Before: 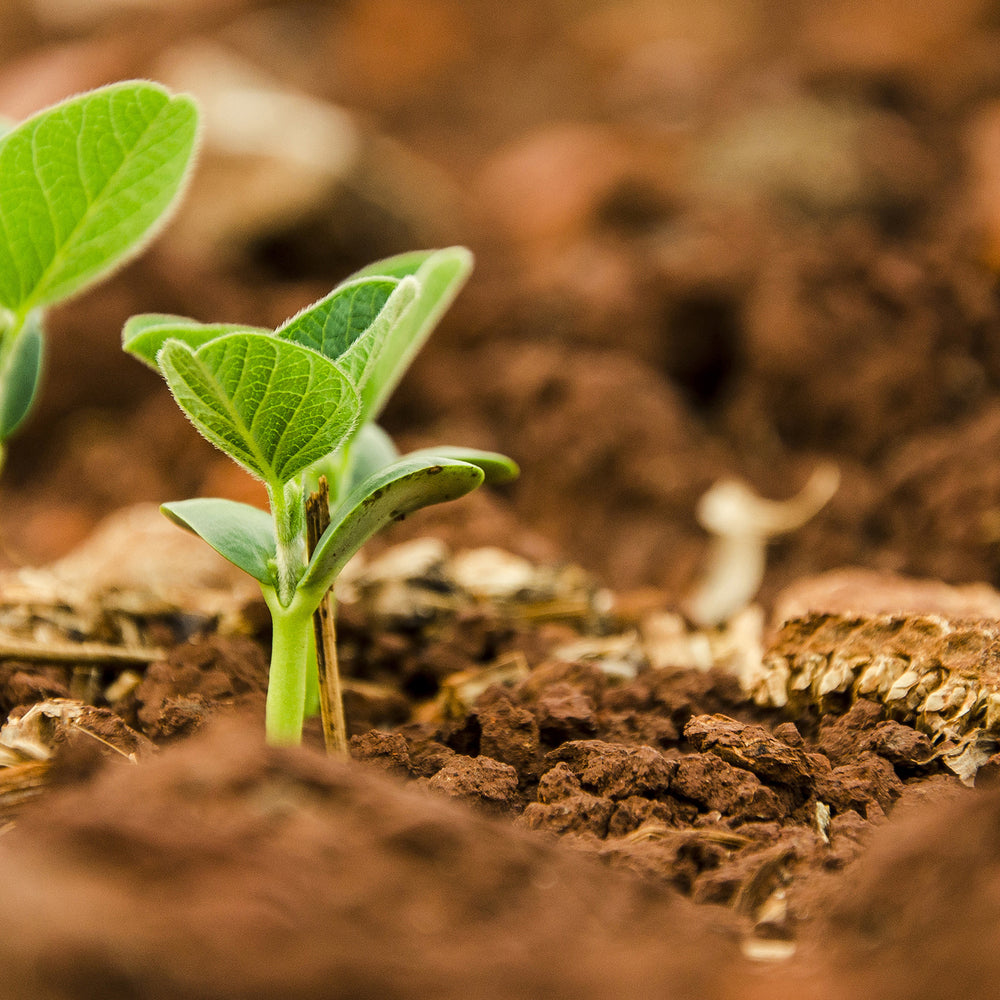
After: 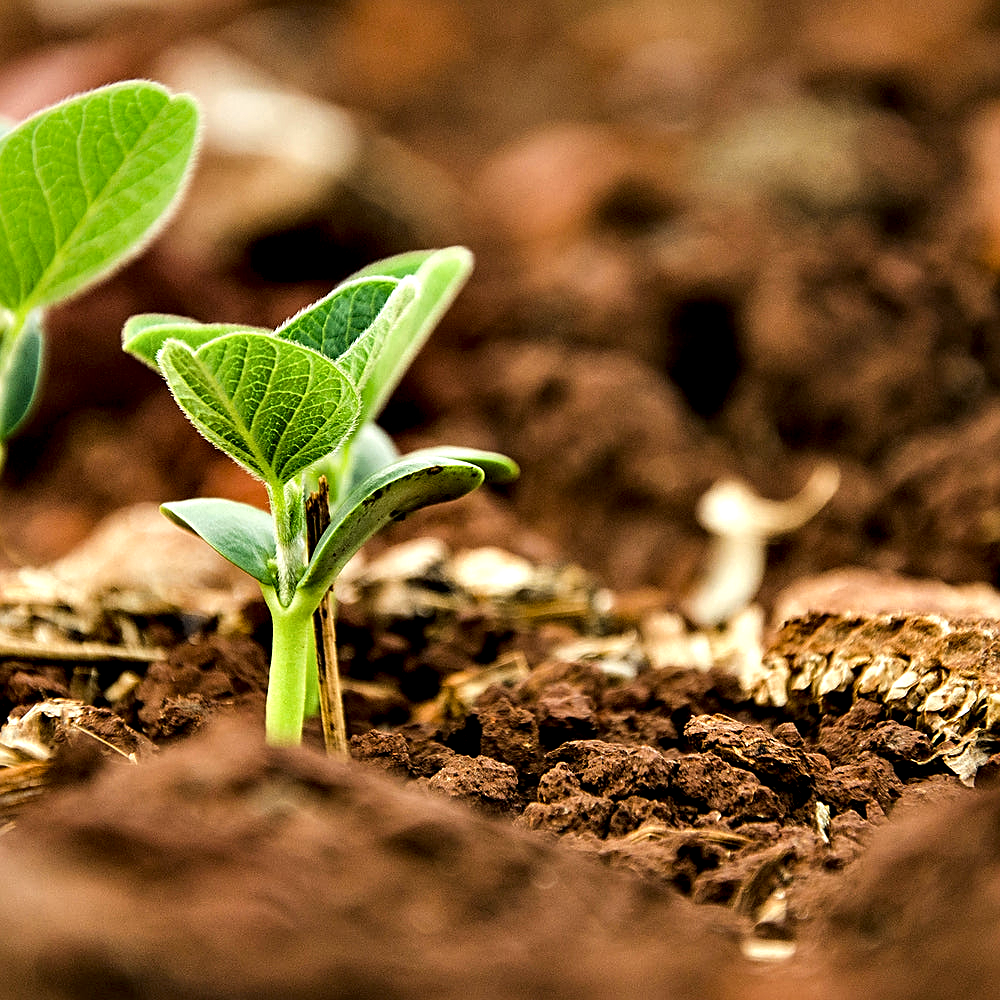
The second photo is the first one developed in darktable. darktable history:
tone equalizer: on, module defaults
contrast equalizer: octaves 7, y [[0.627 ×6], [0.563 ×6], [0 ×6], [0 ×6], [0 ×6]]
exposure: exposure -0.21 EV, compensate highlight preservation false
sharpen: on, module defaults
